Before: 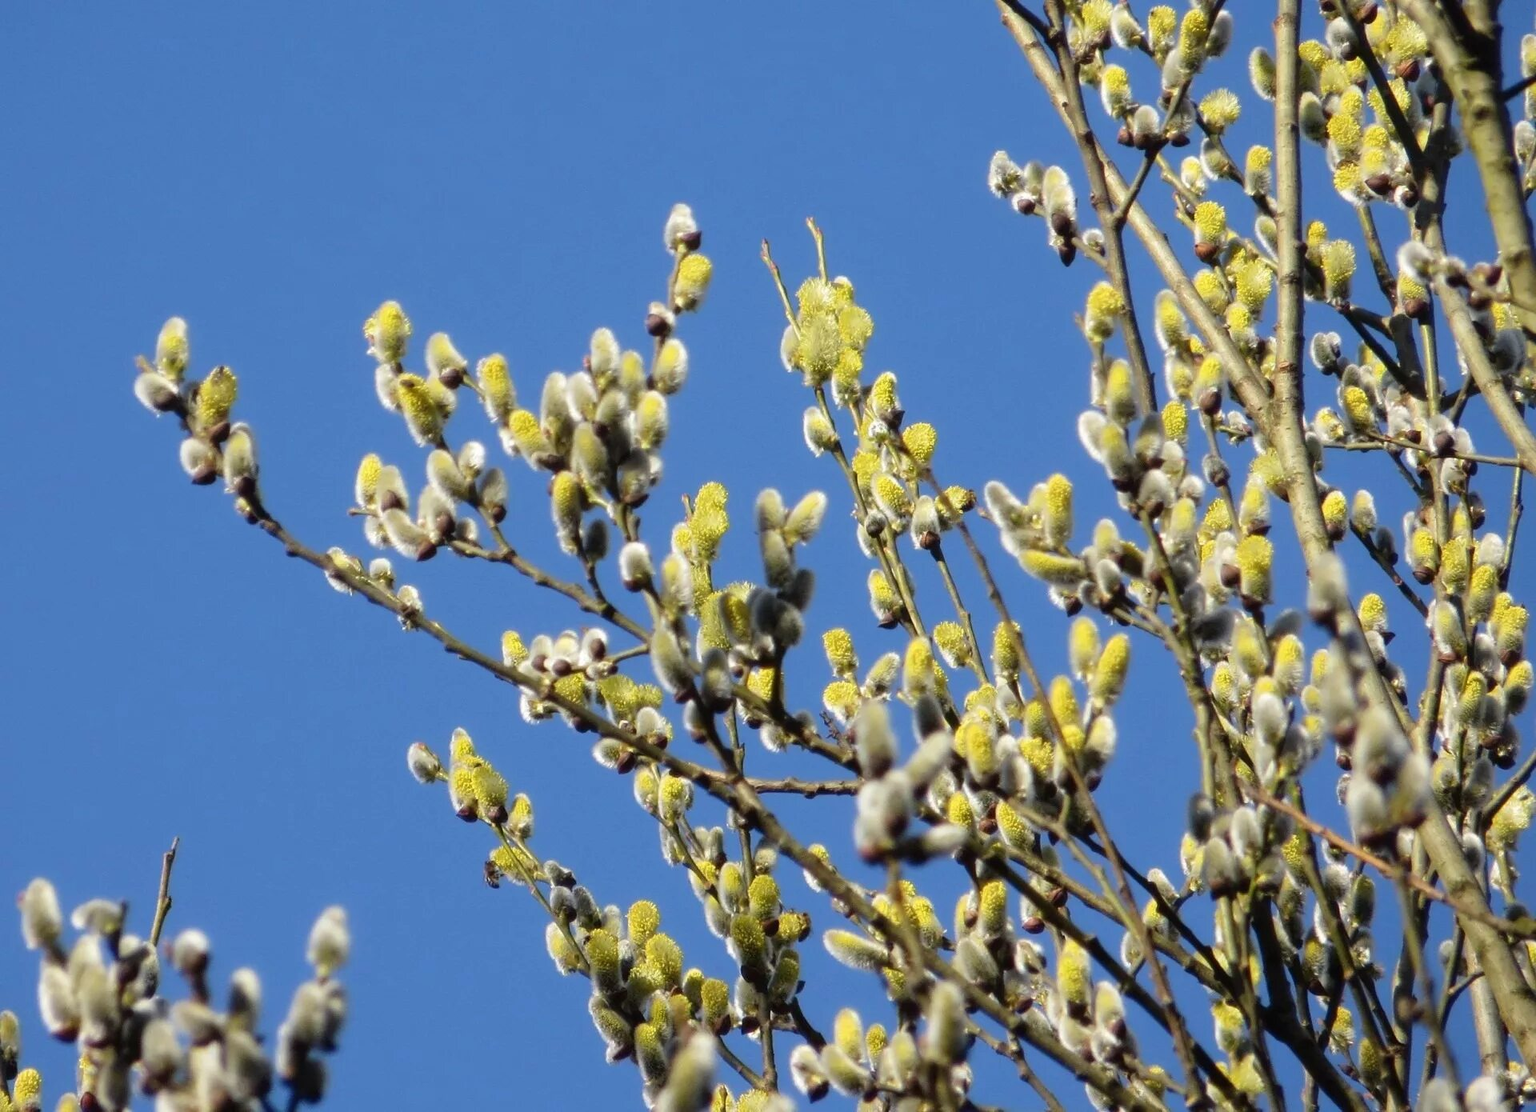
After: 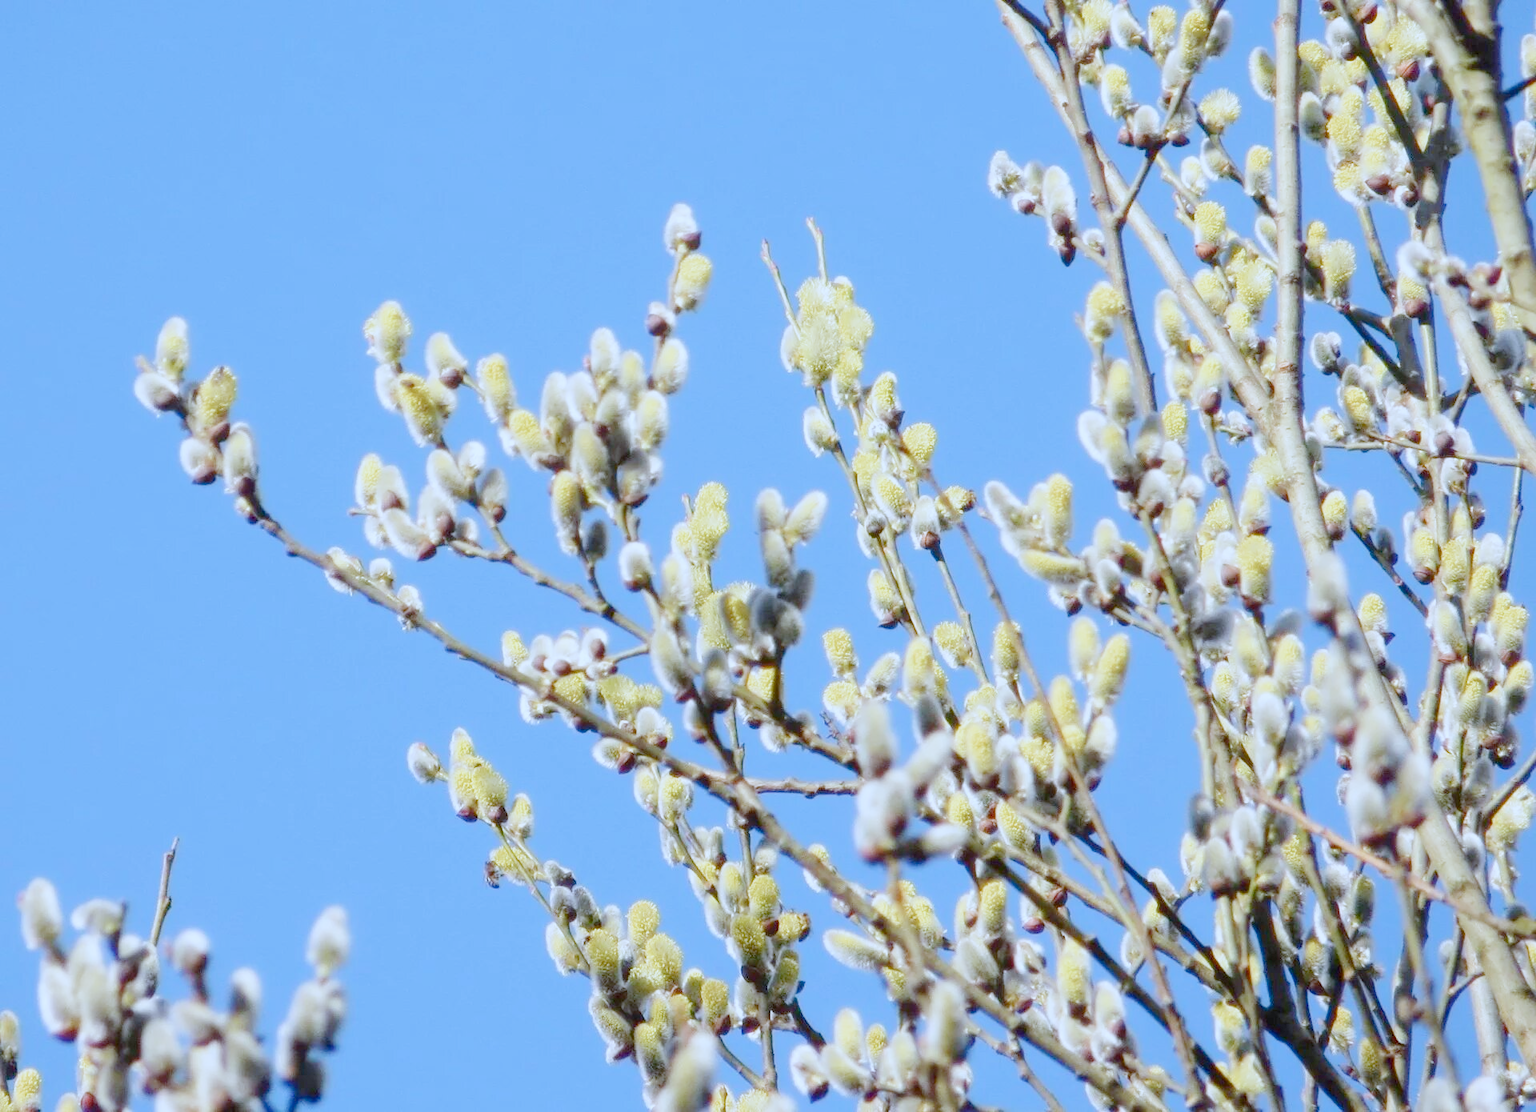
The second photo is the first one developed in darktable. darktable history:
exposure: black level correction 0, exposure 2.138 EV, compensate exposure bias true, compensate highlight preservation false
filmic rgb: black relative exposure -7 EV, white relative exposure 6 EV, threshold 3 EV, target black luminance 0%, hardness 2.73, latitude 61.22%, contrast 0.691, highlights saturation mix 10%, shadows ↔ highlights balance -0.073%, preserve chrominance no, color science v4 (2020), iterations of high-quality reconstruction 10, contrast in shadows soft, contrast in highlights soft, enable highlight reconstruction true
color correction: highlights a* -2.24, highlights b* -18.1
